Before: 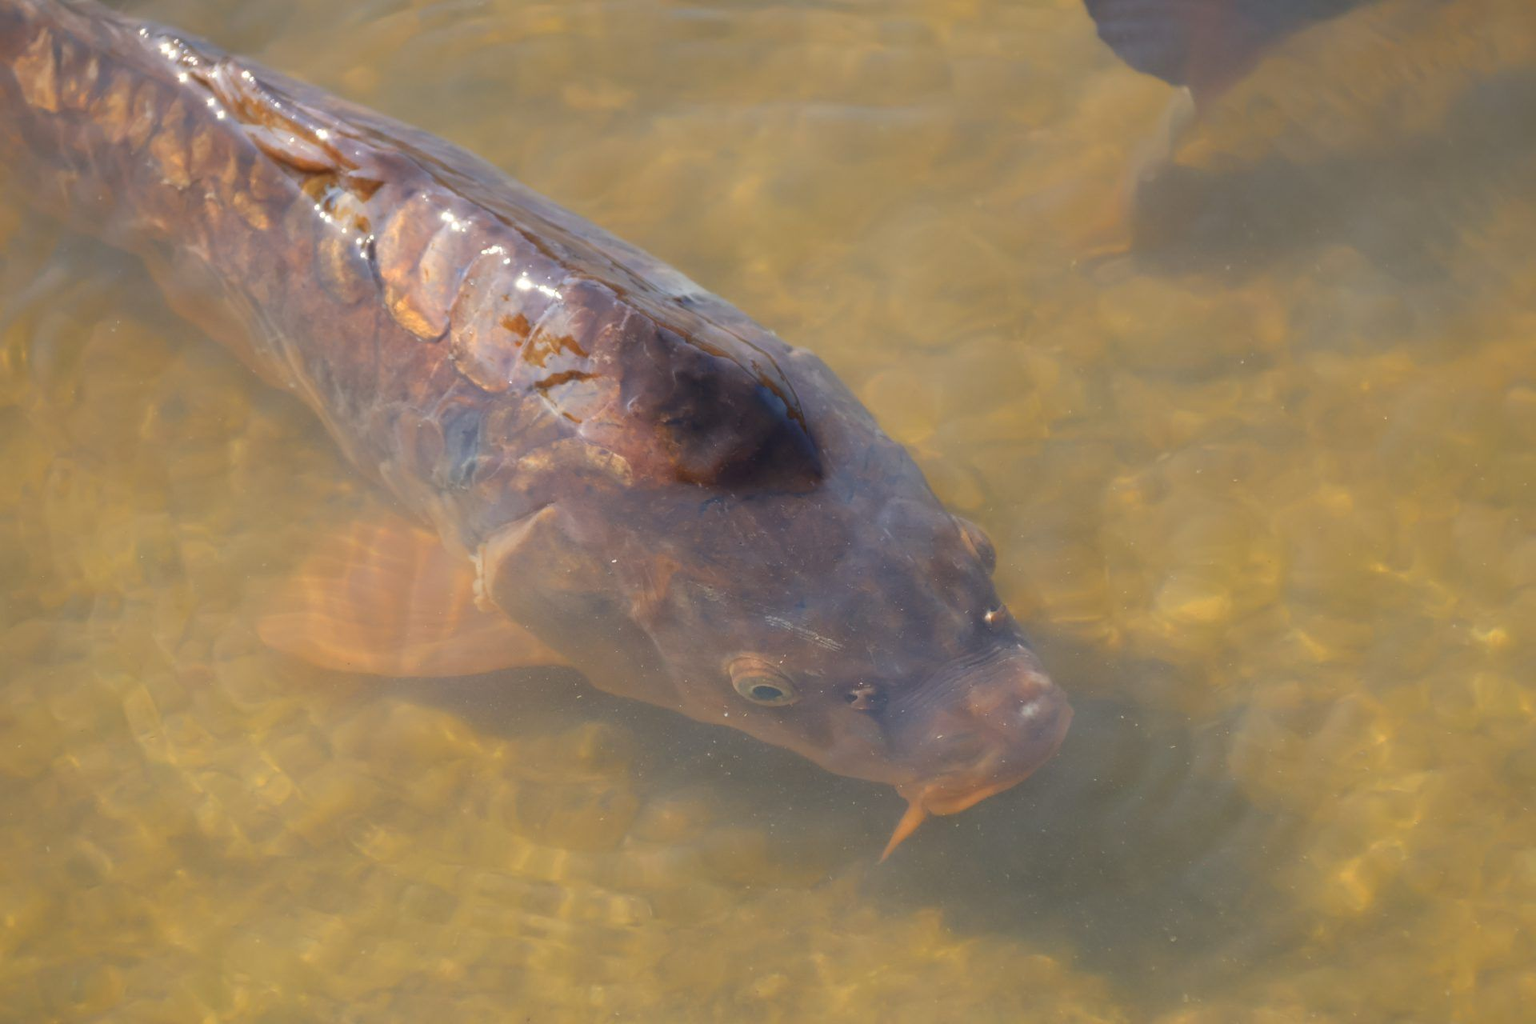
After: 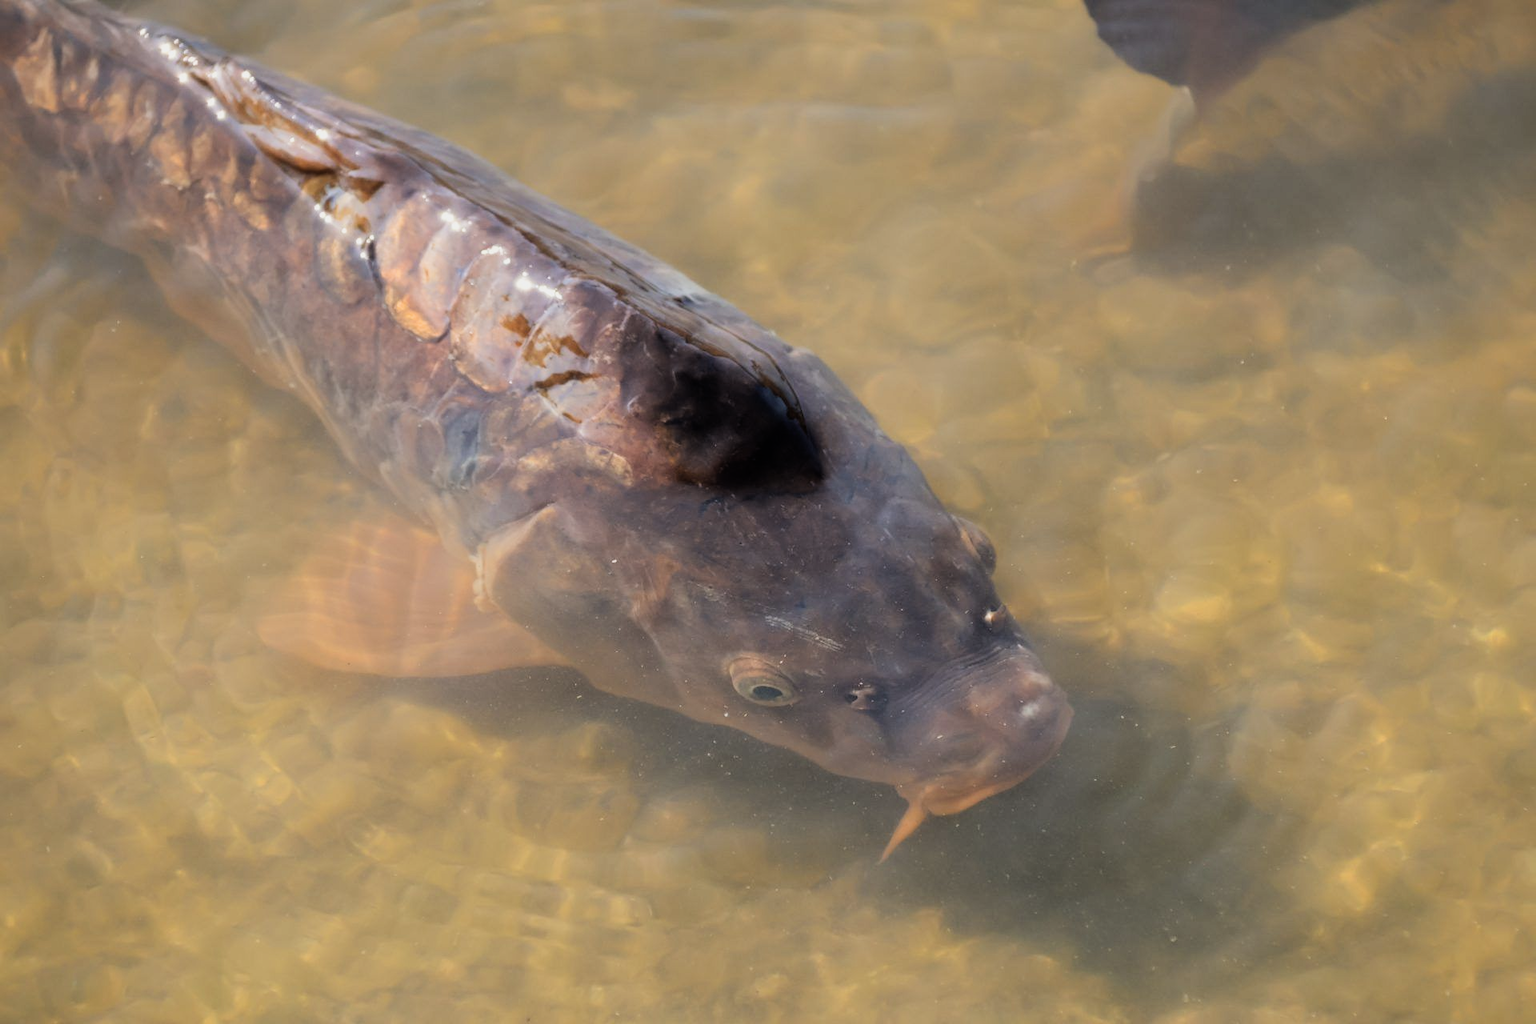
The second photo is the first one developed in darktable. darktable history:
color zones: curves: ch1 [(0, 0.469) (0.01, 0.469) (0.12, 0.446) (0.248, 0.469) (0.5, 0.5) (0.748, 0.5) (0.99, 0.469) (1, 0.469)]
filmic rgb: black relative exposure -5 EV, white relative exposure 3.5 EV, hardness 3.19, contrast 1.5, highlights saturation mix -50%
